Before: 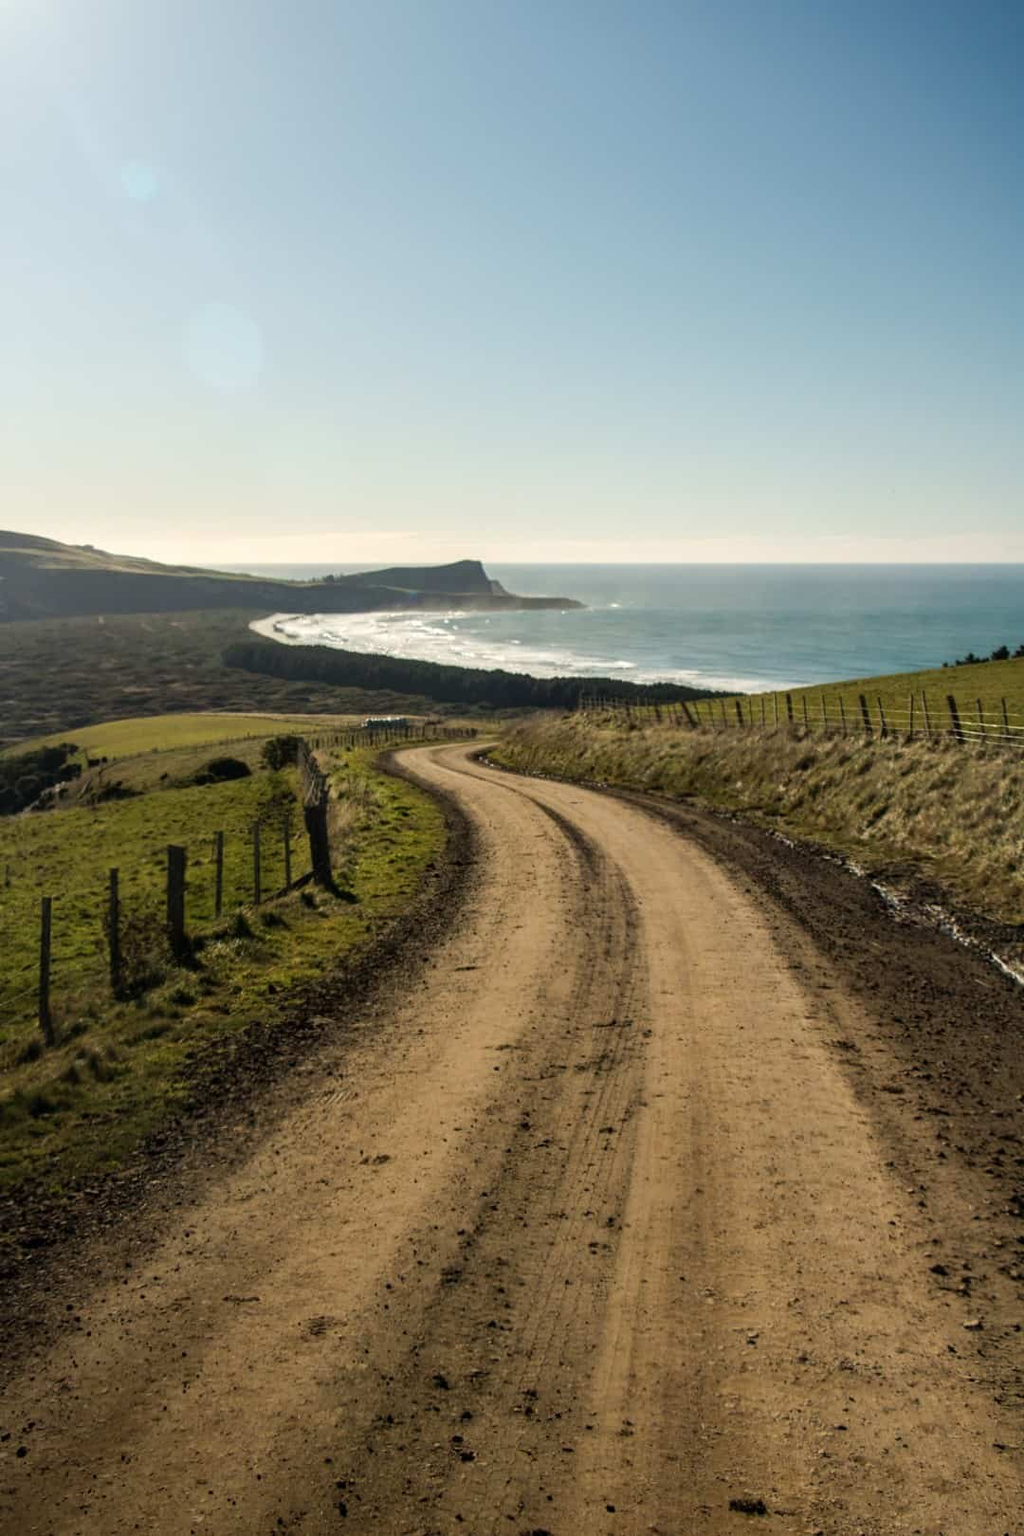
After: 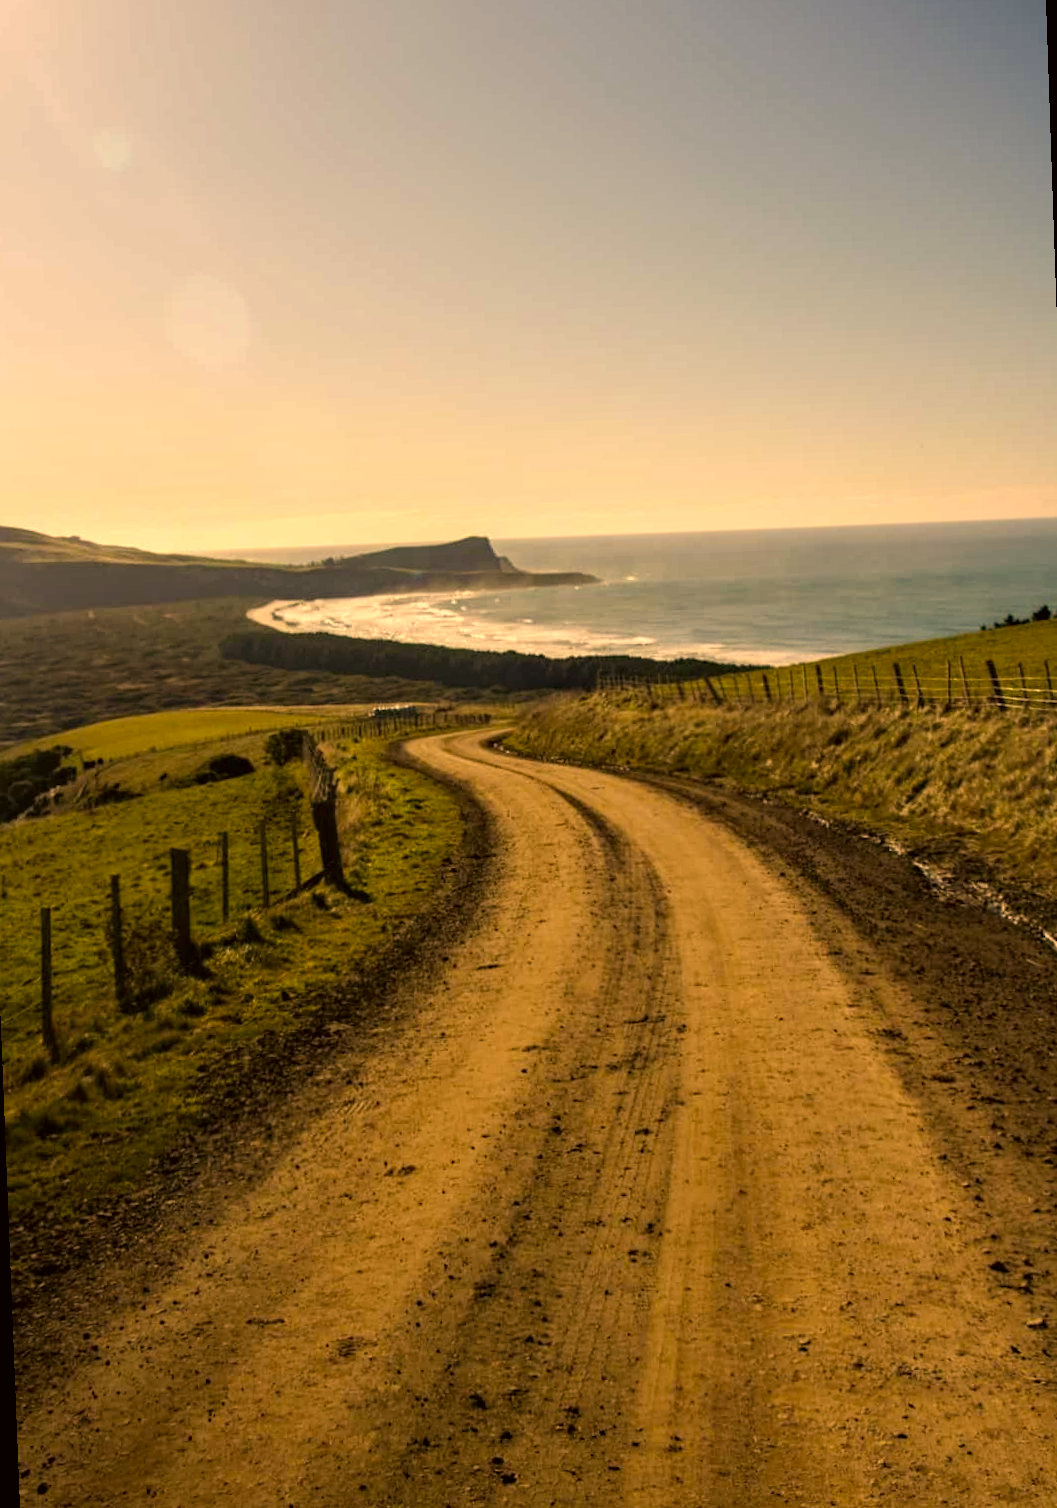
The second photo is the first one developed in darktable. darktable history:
haze removal: compatibility mode true, adaptive false
rotate and perspective: rotation -2.12°, lens shift (vertical) 0.009, lens shift (horizontal) -0.008, automatic cropping original format, crop left 0.036, crop right 0.964, crop top 0.05, crop bottom 0.959
color correction: highlights a* 17.94, highlights b* 35.39, shadows a* 1.48, shadows b* 6.42, saturation 1.01
